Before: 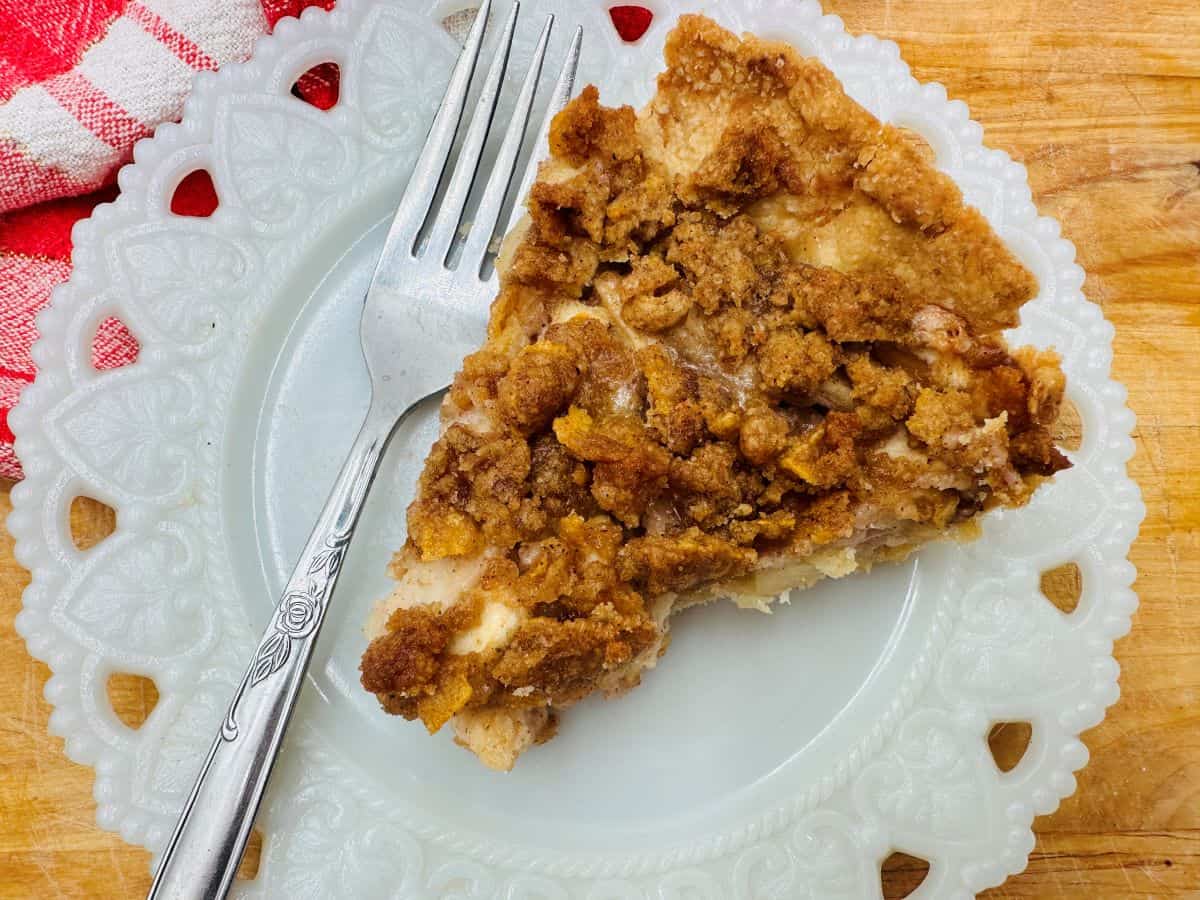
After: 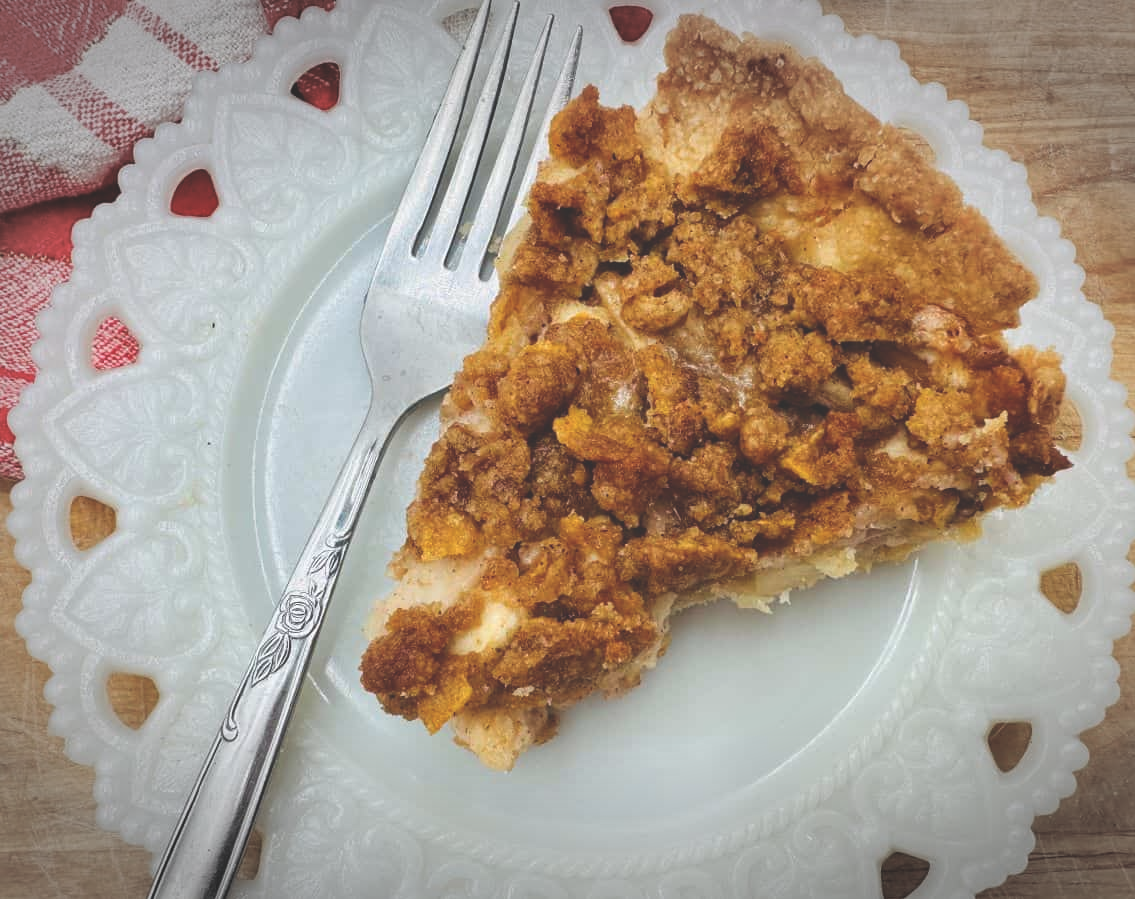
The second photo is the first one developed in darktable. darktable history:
exposure: black level correction -0.03, compensate highlight preservation false
vignetting: fall-off start 79.63%, saturation -0.641, width/height ratio 1.329
sharpen: radius 2.898, amount 0.85, threshold 47.071
local contrast: mode bilateral grid, contrast 15, coarseness 36, detail 105%, midtone range 0.2
crop and rotate: left 0%, right 5.392%
